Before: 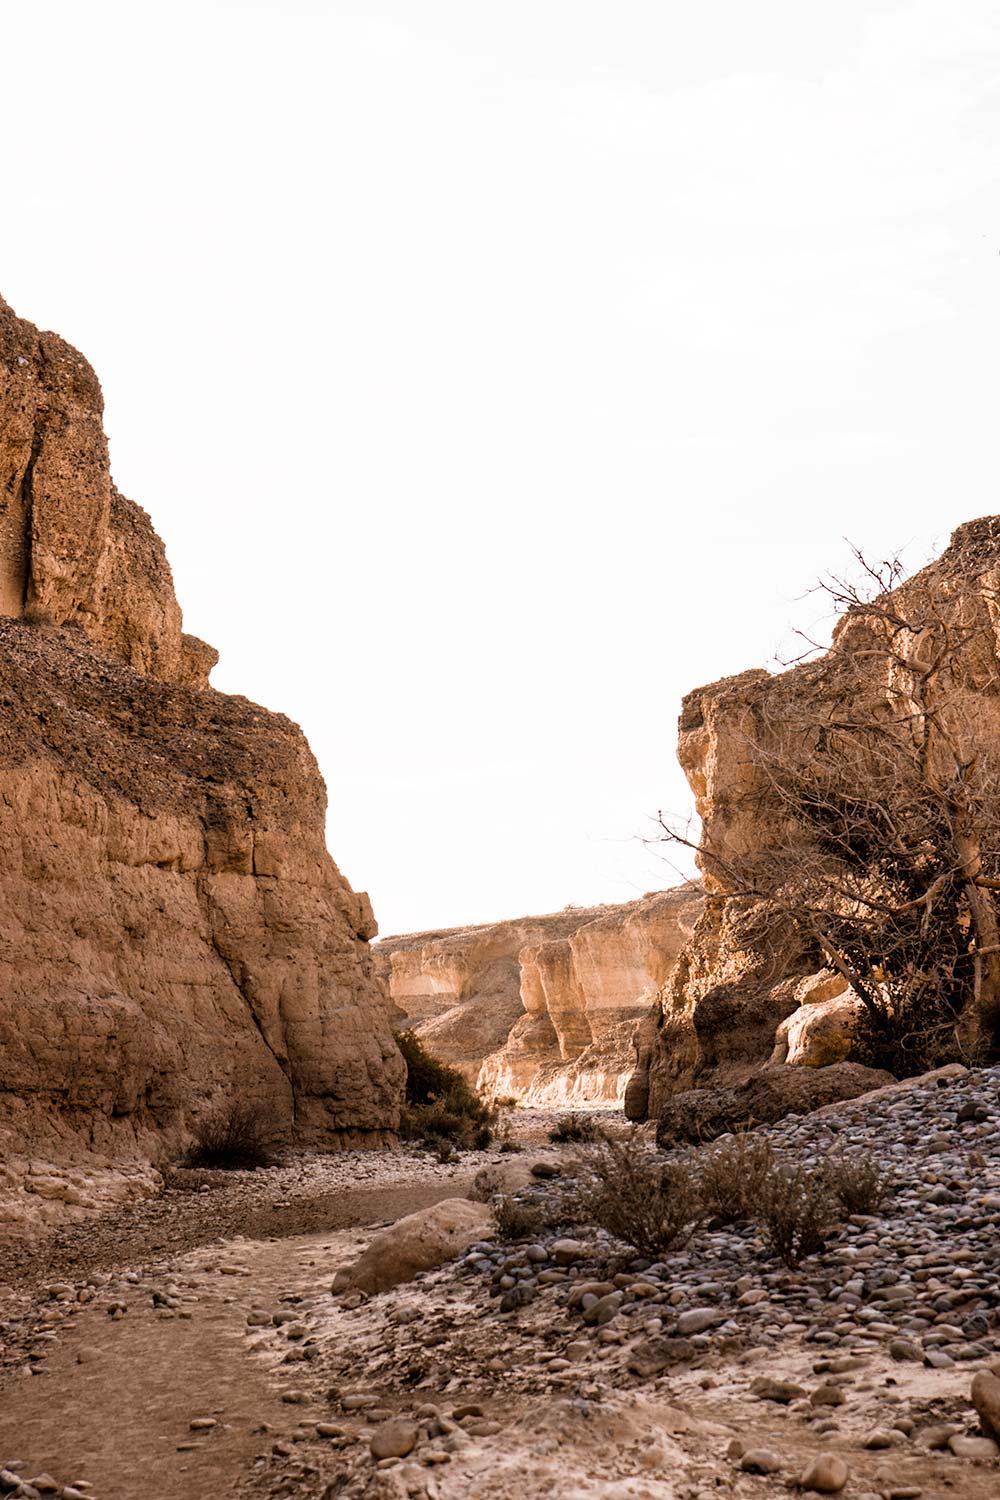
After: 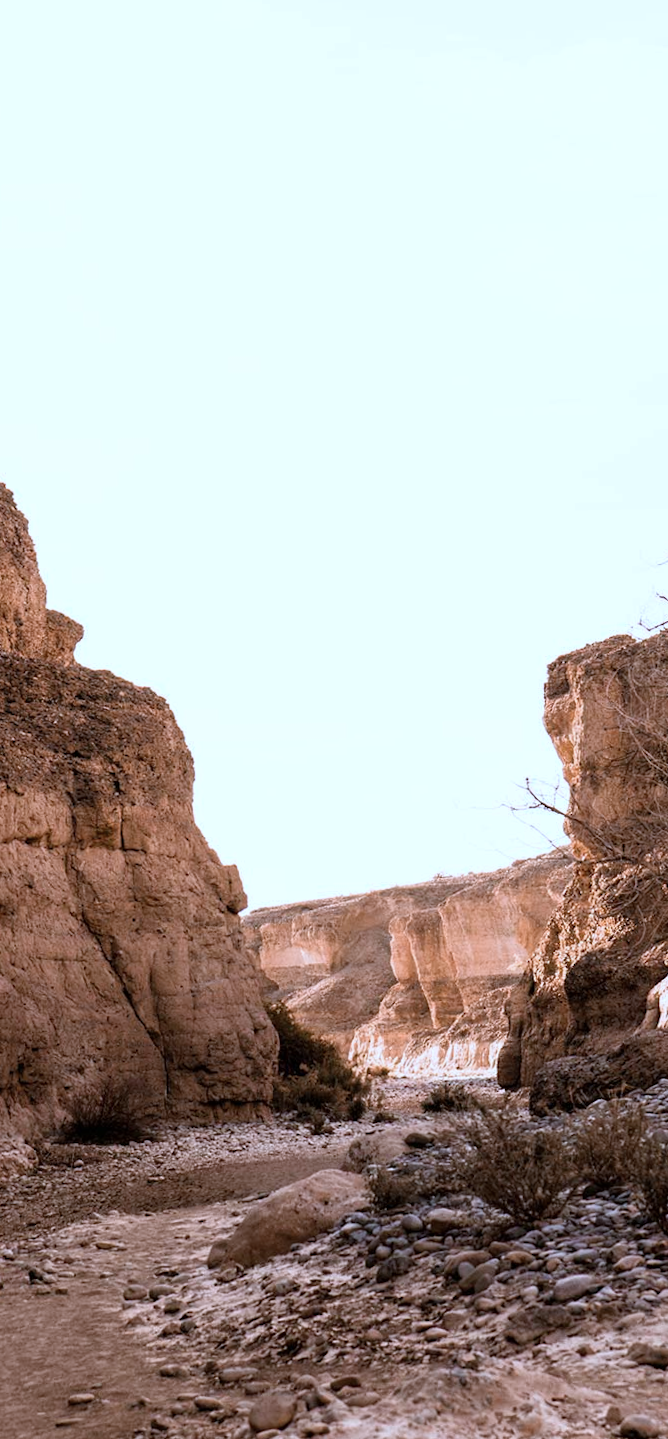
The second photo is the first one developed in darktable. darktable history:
crop and rotate: left 13.537%, right 19.796%
color correction: highlights a* -2.24, highlights b* -18.1
rotate and perspective: rotation -1°, crop left 0.011, crop right 0.989, crop top 0.025, crop bottom 0.975
